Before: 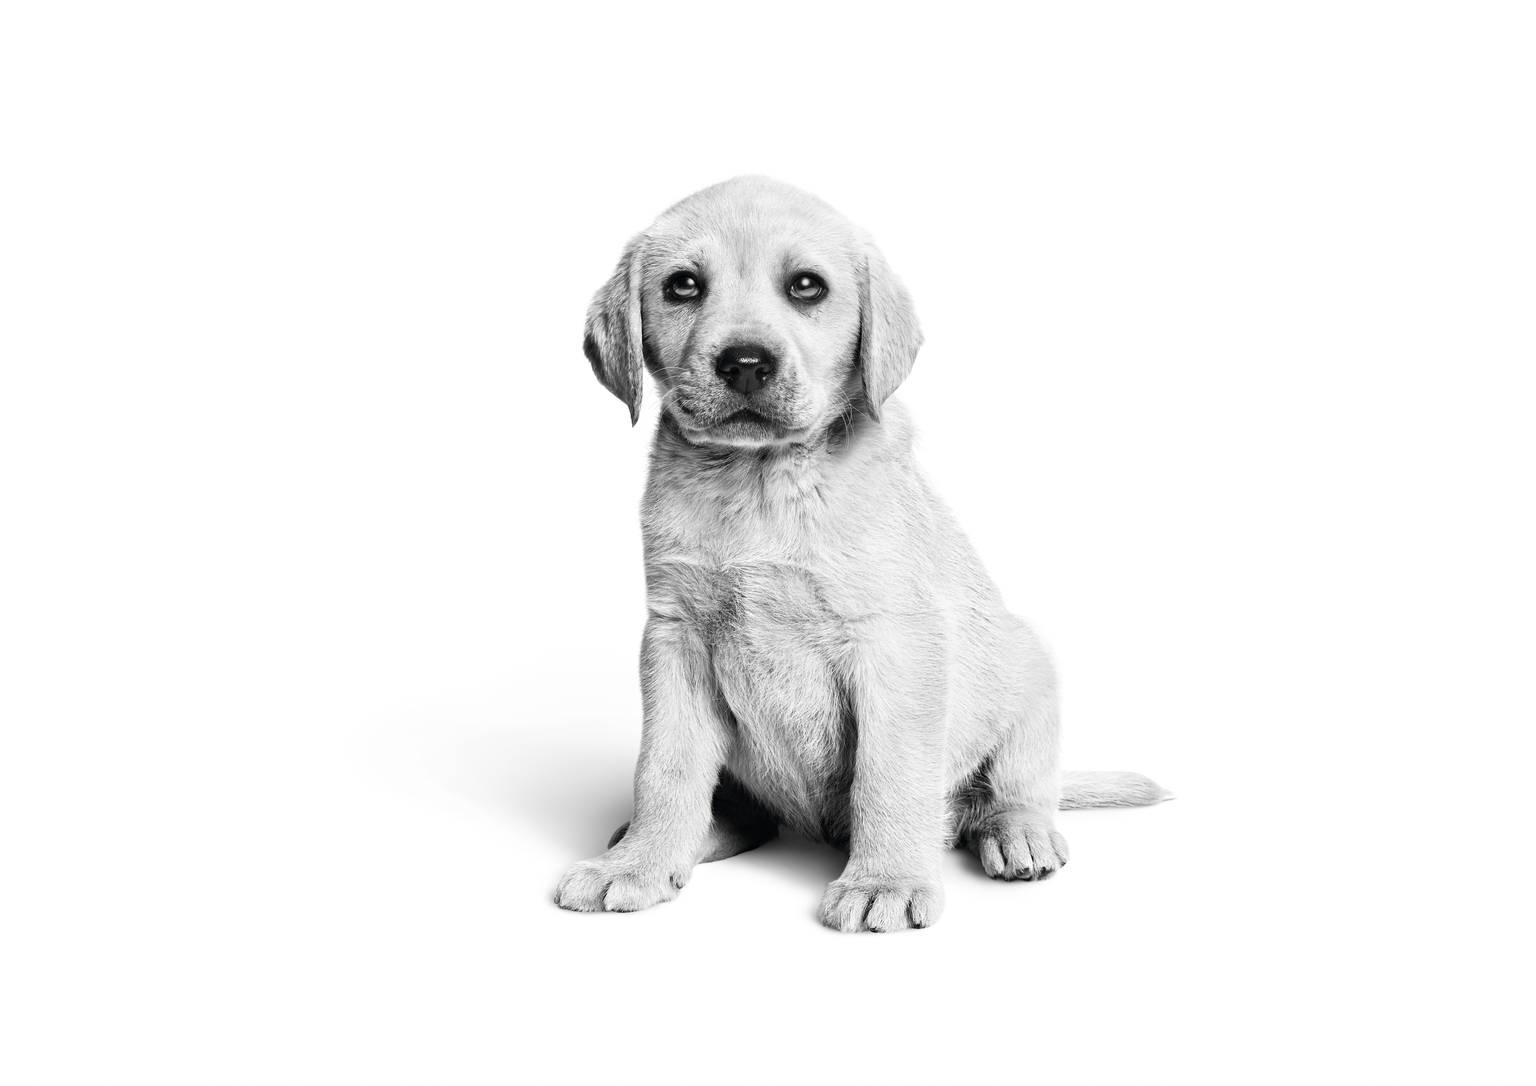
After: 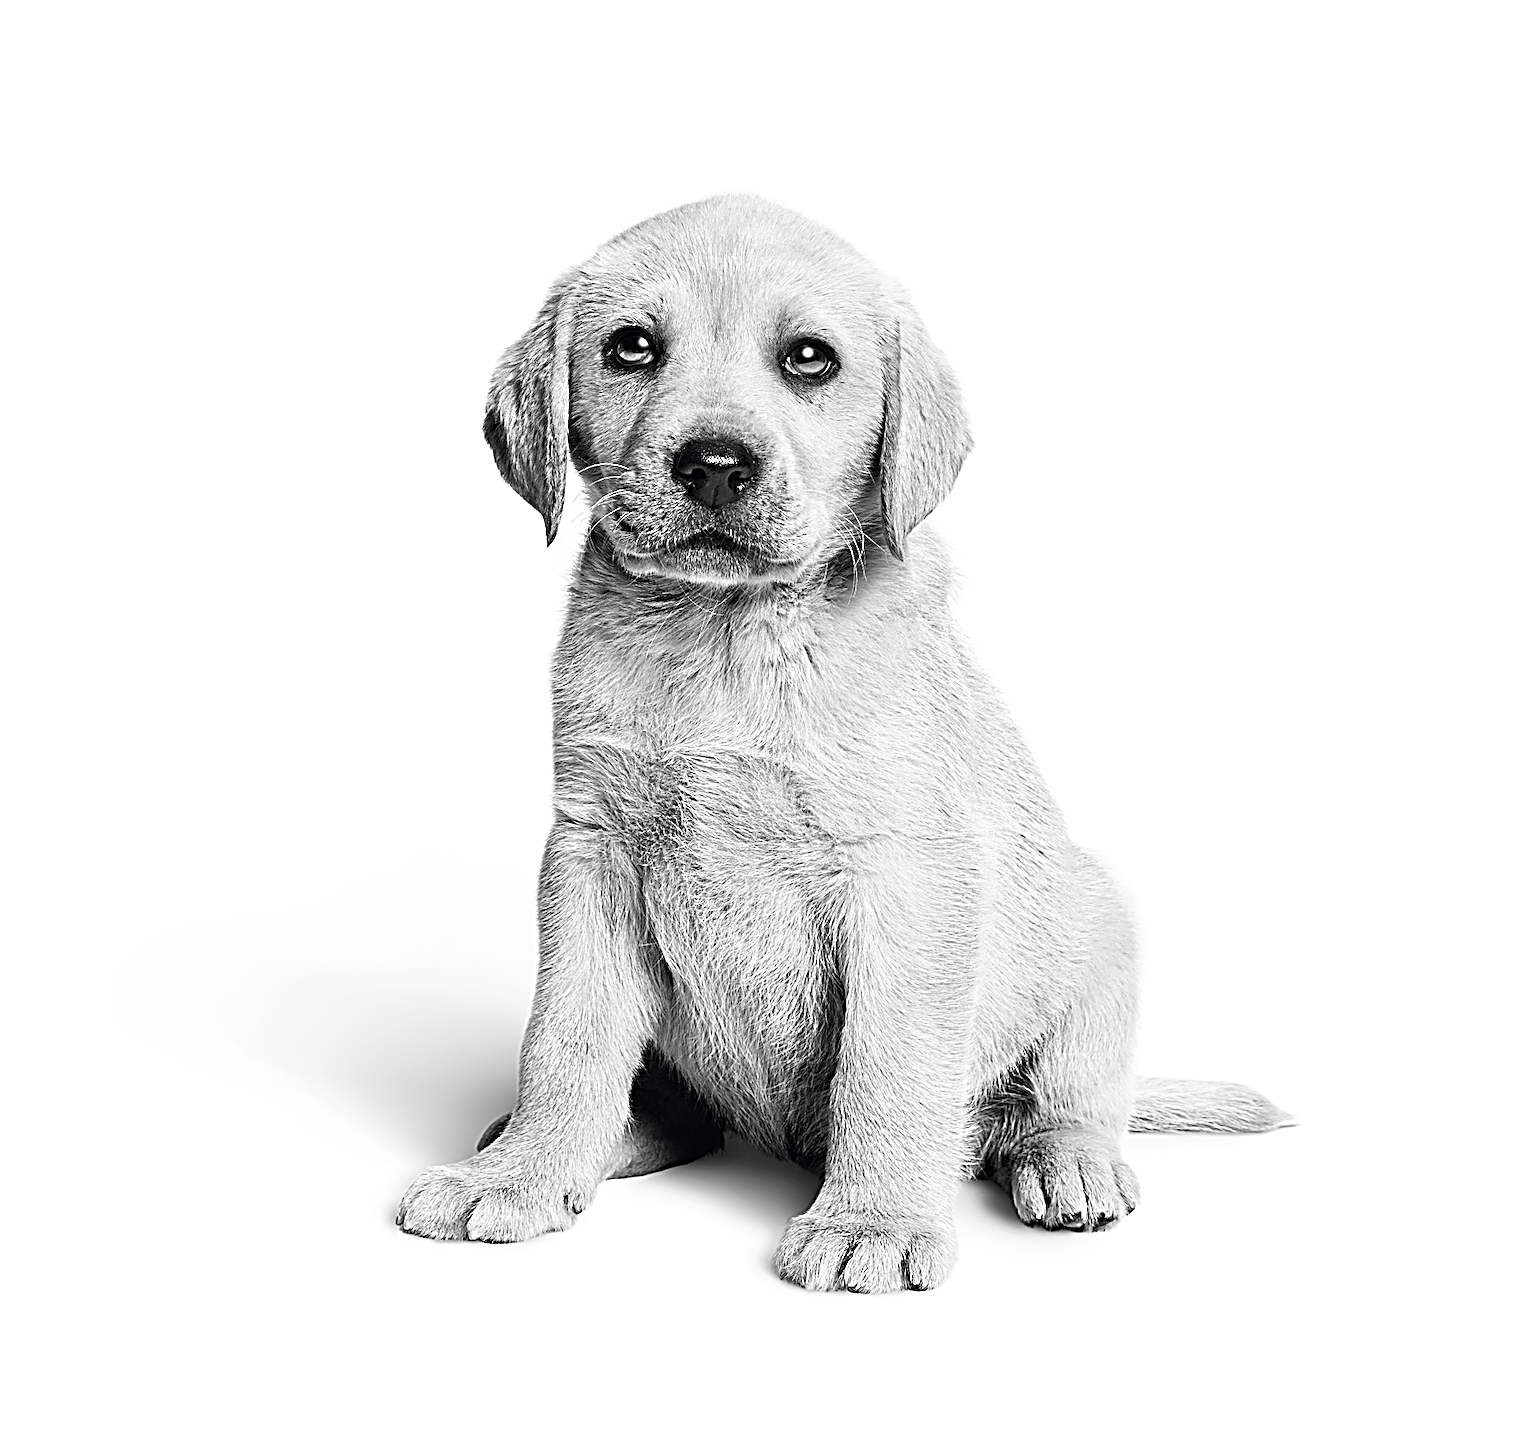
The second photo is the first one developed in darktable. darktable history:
sharpen: radius 3.158, amount 1.731
color balance rgb: perceptual saturation grading › global saturation 25%, global vibrance 20%
crop and rotate: angle -3.27°, left 14.277%, top 0.028%, right 10.766%, bottom 0.028%
